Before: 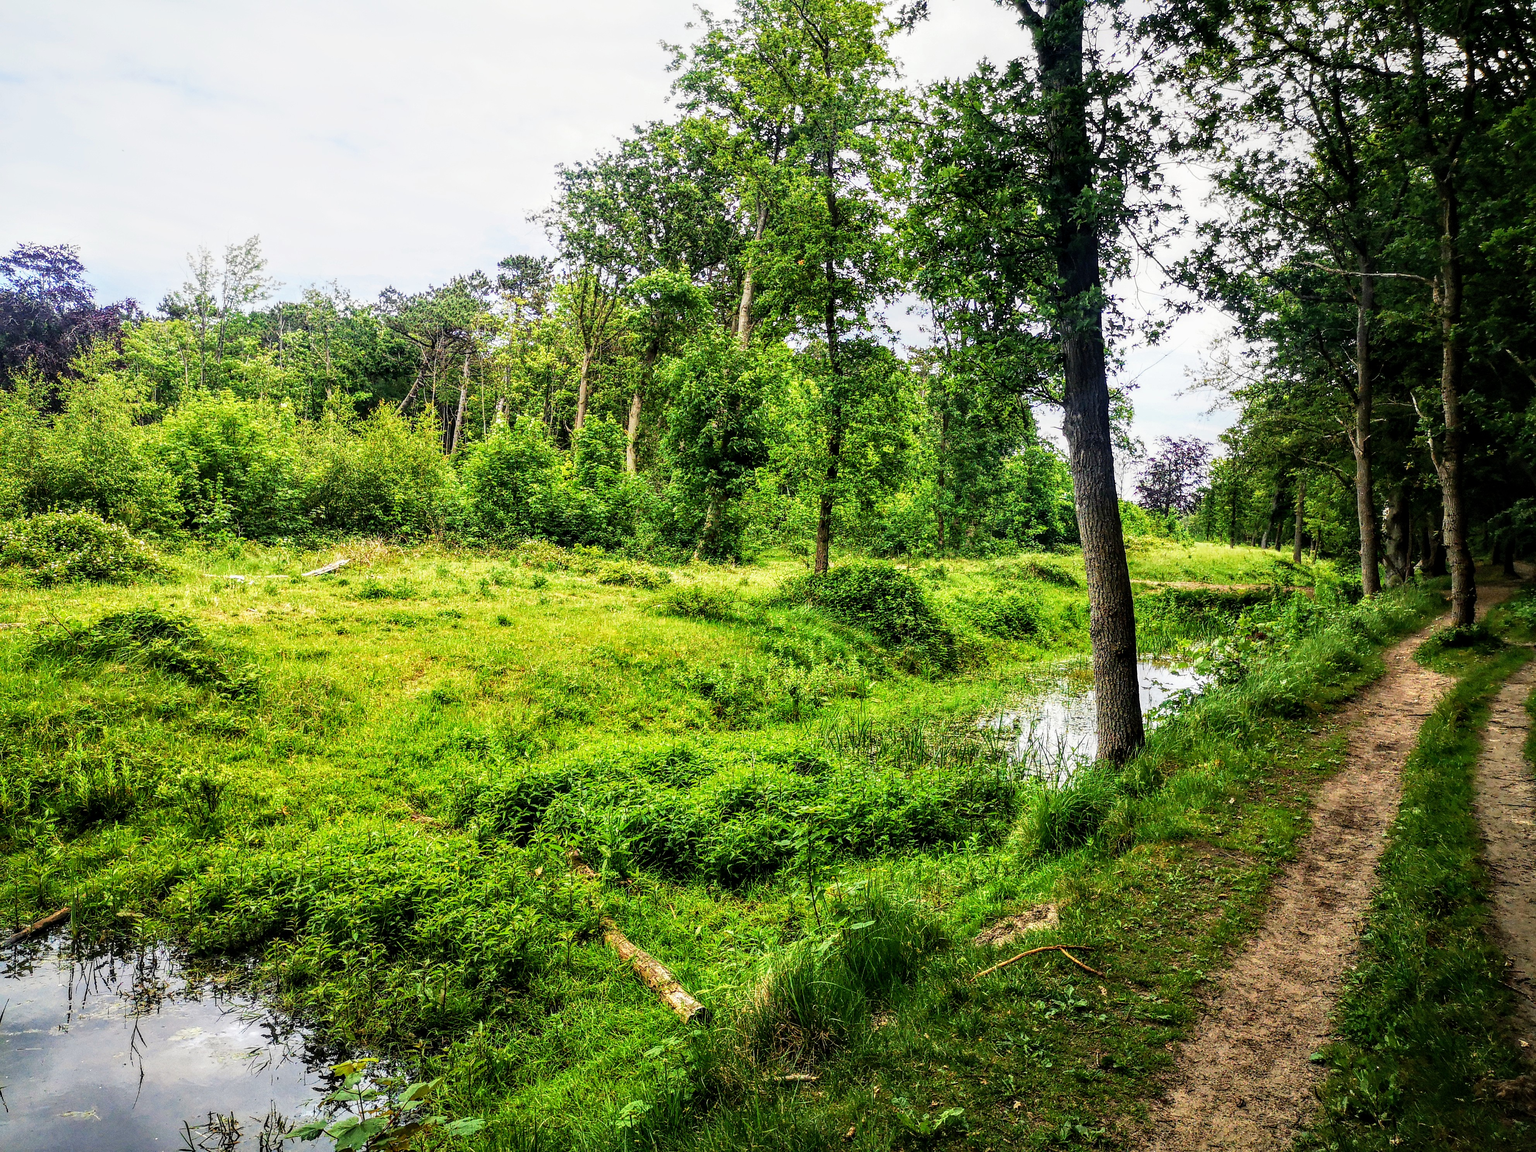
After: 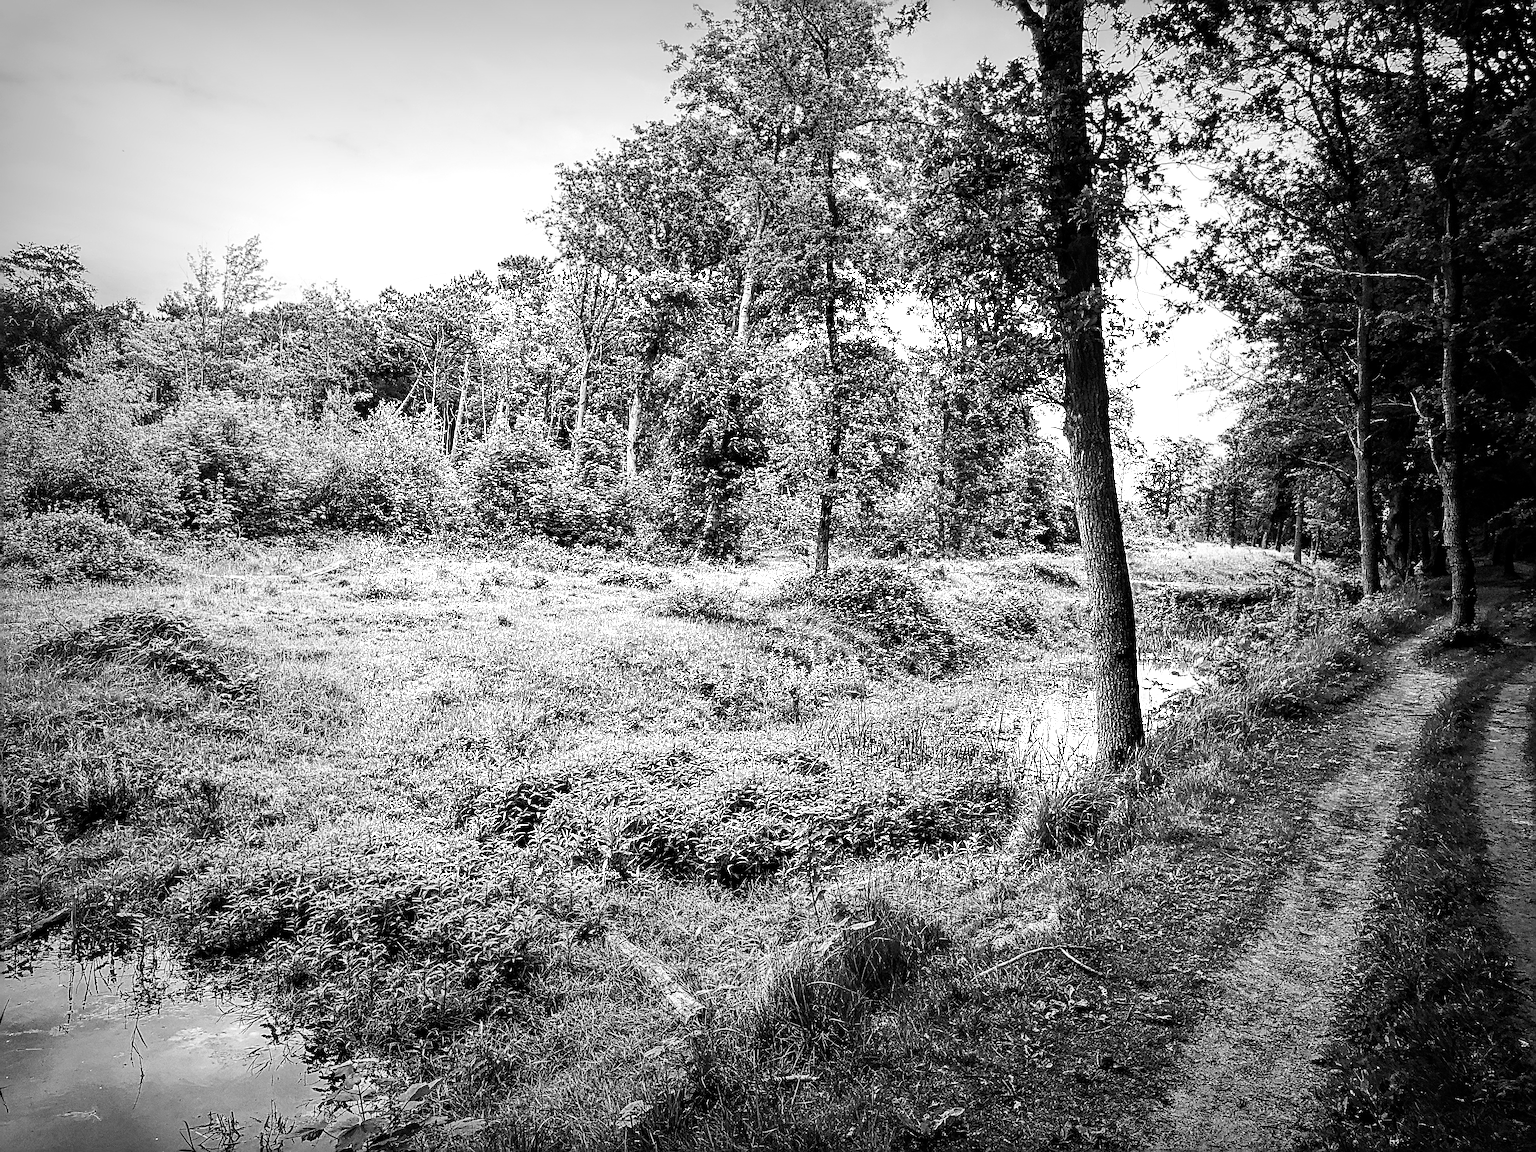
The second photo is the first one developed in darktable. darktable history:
color balance rgb: linear chroma grading › global chroma 42%, perceptual saturation grading › global saturation 42%, global vibrance 33%
exposure: exposure 0.2 EV, compensate highlight preservation false
tone equalizer: -8 EV -0.417 EV, -7 EV -0.389 EV, -6 EV -0.333 EV, -5 EV -0.222 EV, -3 EV 0.222 EV, -2 EV 0.333 EV, -1 EV 0.389 EV, +0 EV 0.417 EV, edges refinement/feathering 500, mask exposure compensation -1.57 EV, preserve details no
vignetting: fall-off start 53.2%, brightness -0.594, saturation 0, automatic ratio true, width/height ratio 1.313, shape 0.22, unbound false
sharpen: radius 3.69, amount 0.928
monochrome: a 30.25, b 92.03
color correction: highlights a* -5.94, highlights b* 11.19
